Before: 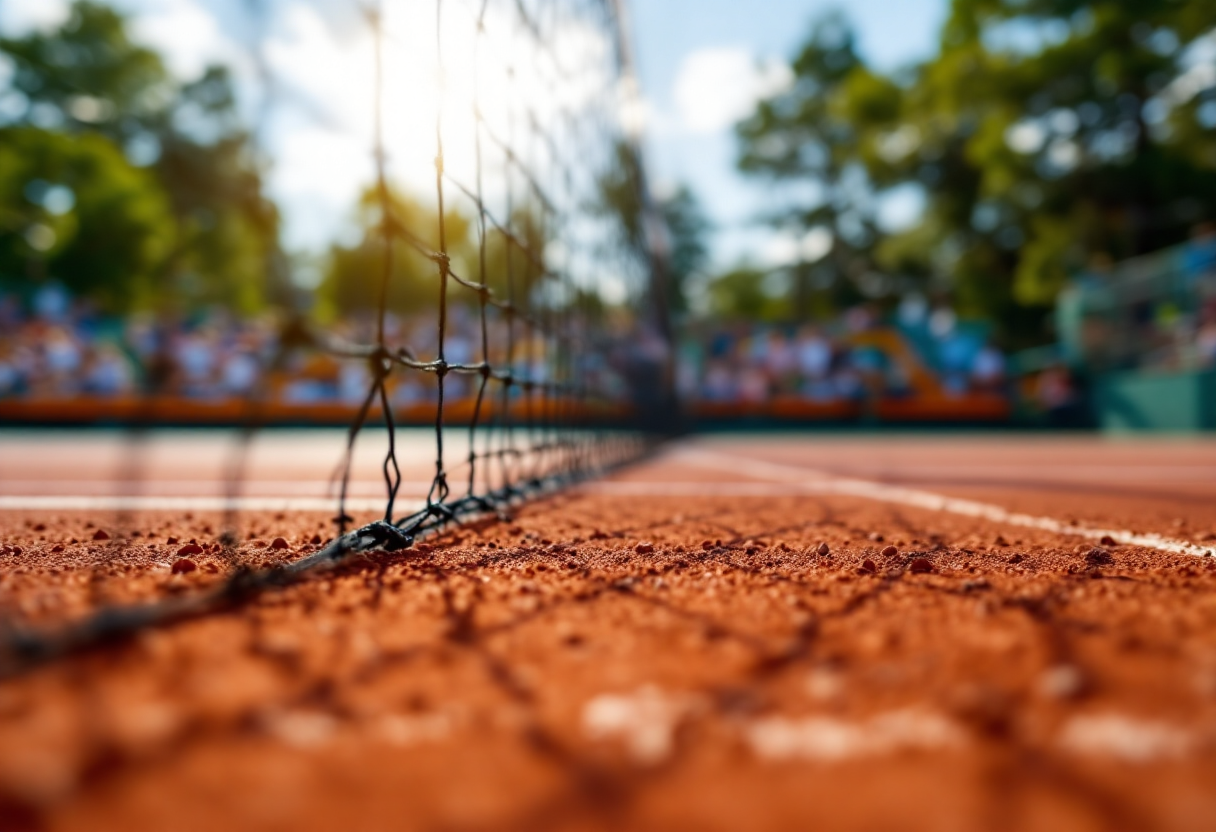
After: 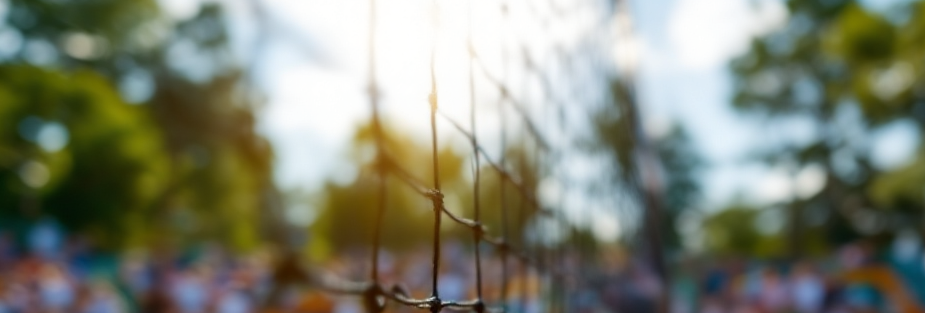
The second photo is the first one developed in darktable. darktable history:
crop: left 0.514%, top 7.637%, right 23.391%, bottom 54.633%
